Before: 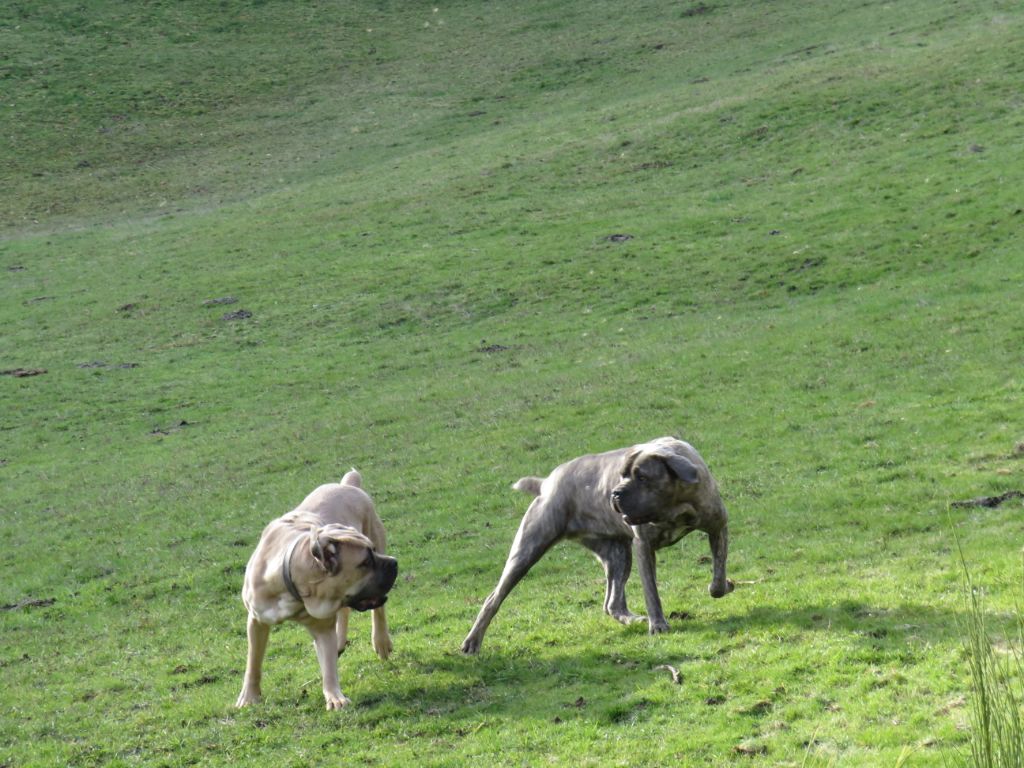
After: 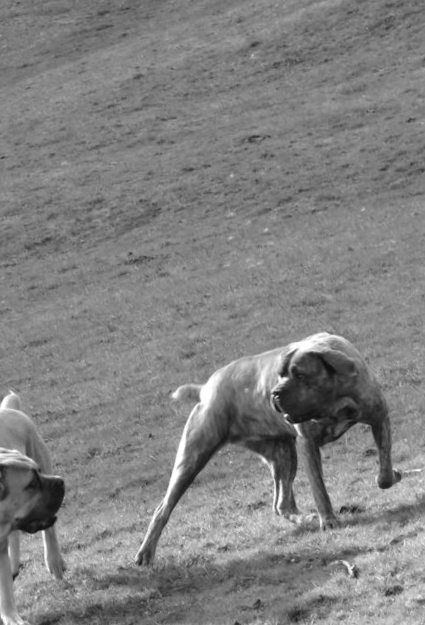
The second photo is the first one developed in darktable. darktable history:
white balance: red 1.009, blue 1.027
color zones: curves: ch0 [(0.002, 0.593) (0.143, 0.417) (0.285, 0.541) (0.455, 0.289) (0.608, 0.327) (0.727, 0.283) (0.869, 0.571) (1, 0.603)]; ch1 [(0, 0) (0.143, 0) (0.286, 0) (0.429, 0) (0.571, 0) (0.714, 0) (0.857, 0)]
crop: left 33.452%, top 6.025%, right 23.155%
rotate and perspective: rotation -5°, crop left 0.05, crop right 0.952, crop top 0.11, crop bottom 0.89
